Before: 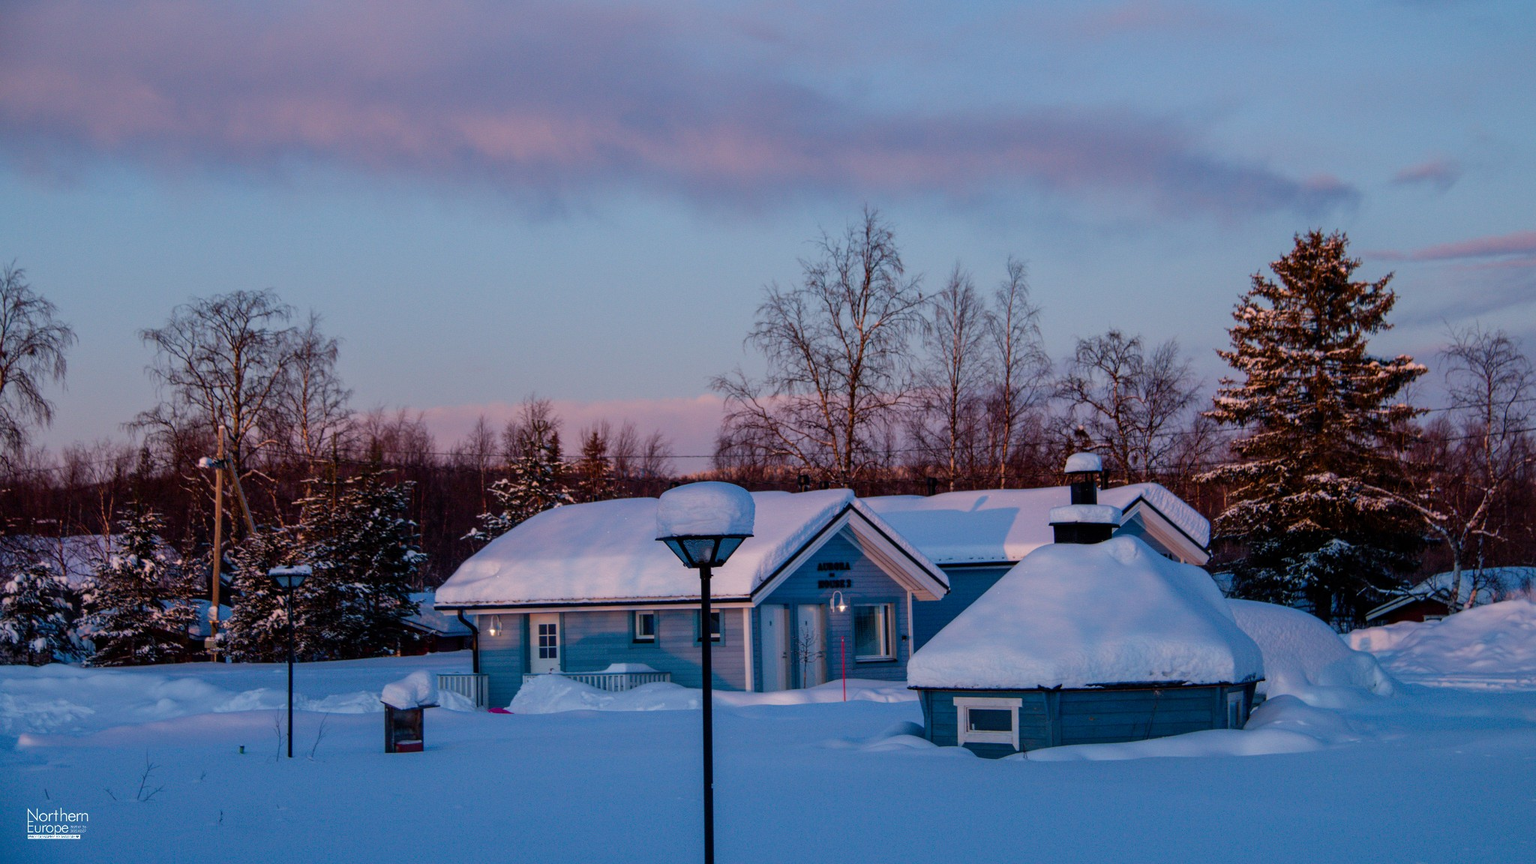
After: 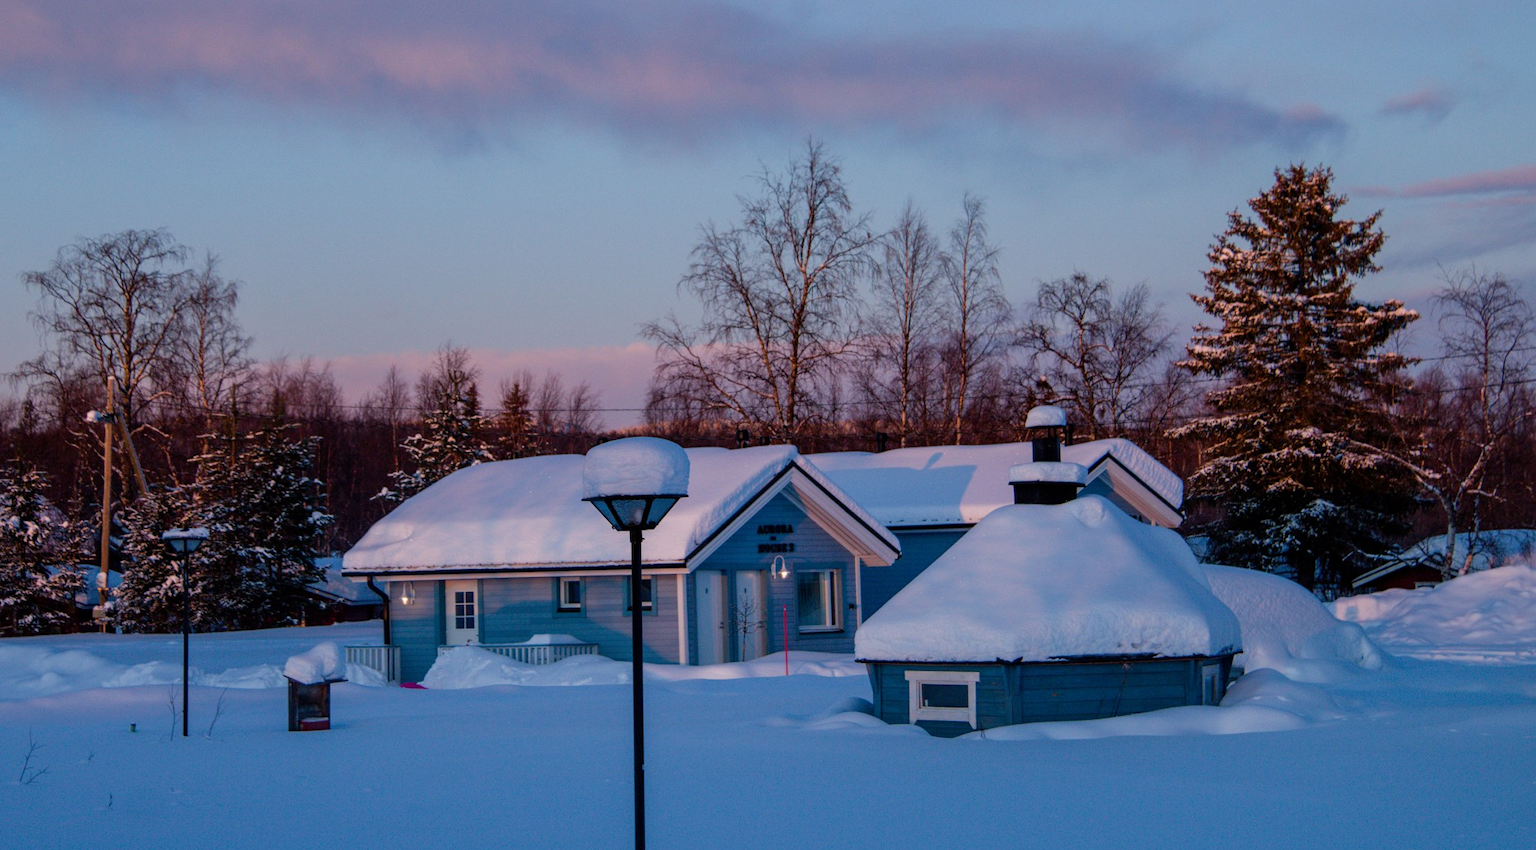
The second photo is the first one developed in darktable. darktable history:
crop and rotate: left 7.805%, top 9.18%
